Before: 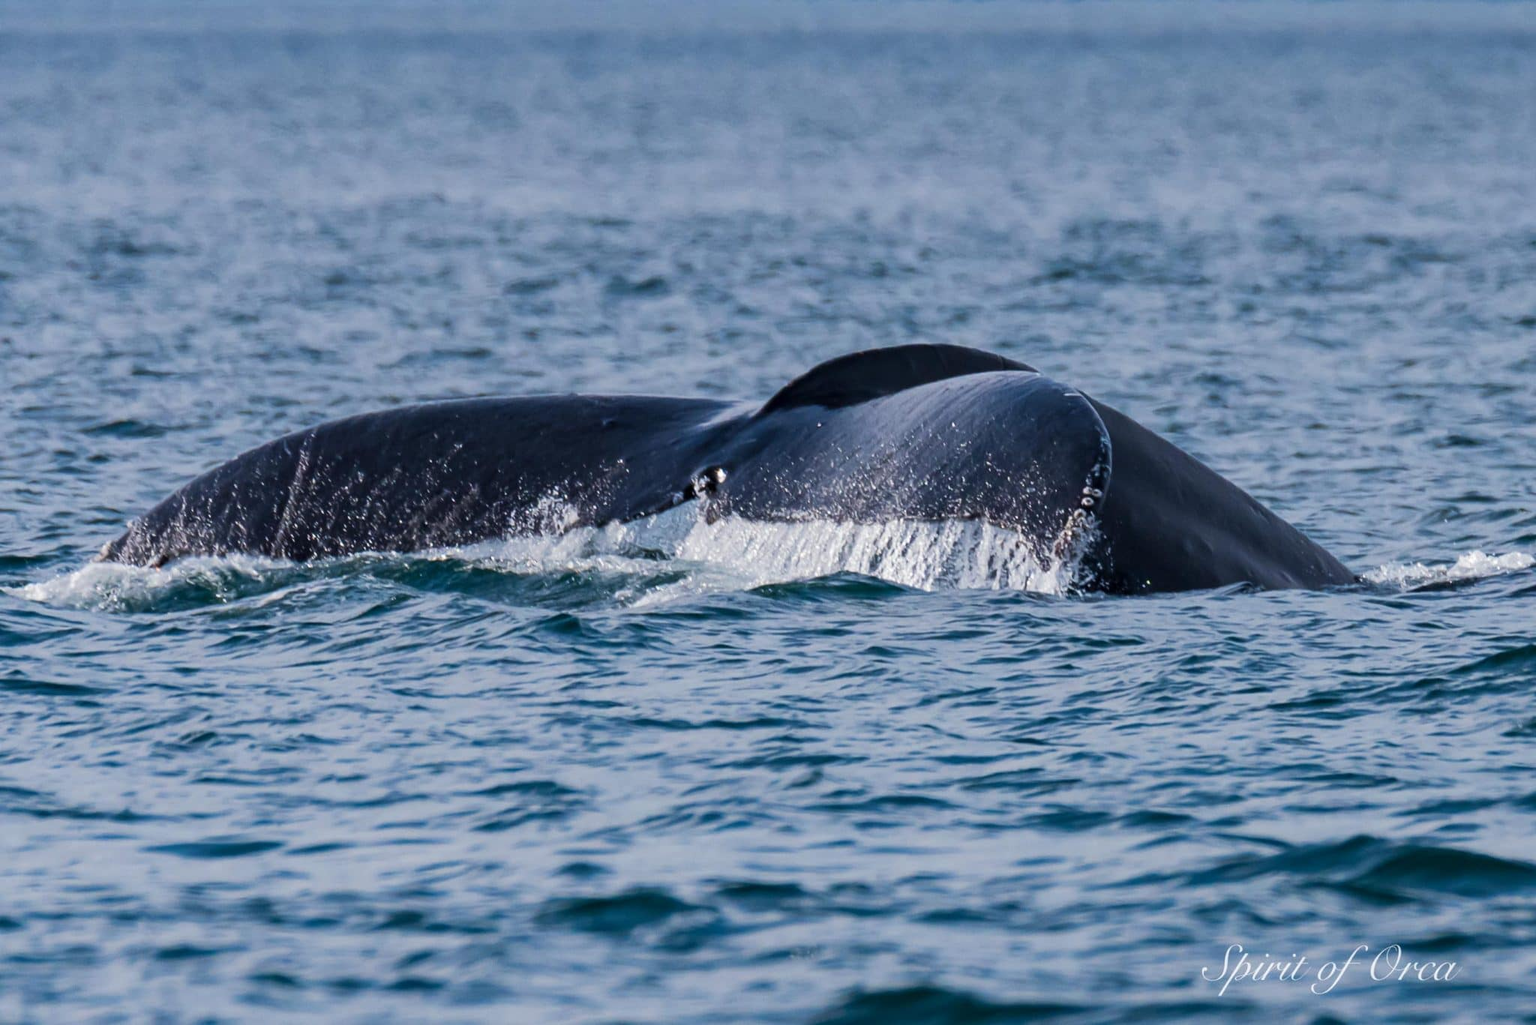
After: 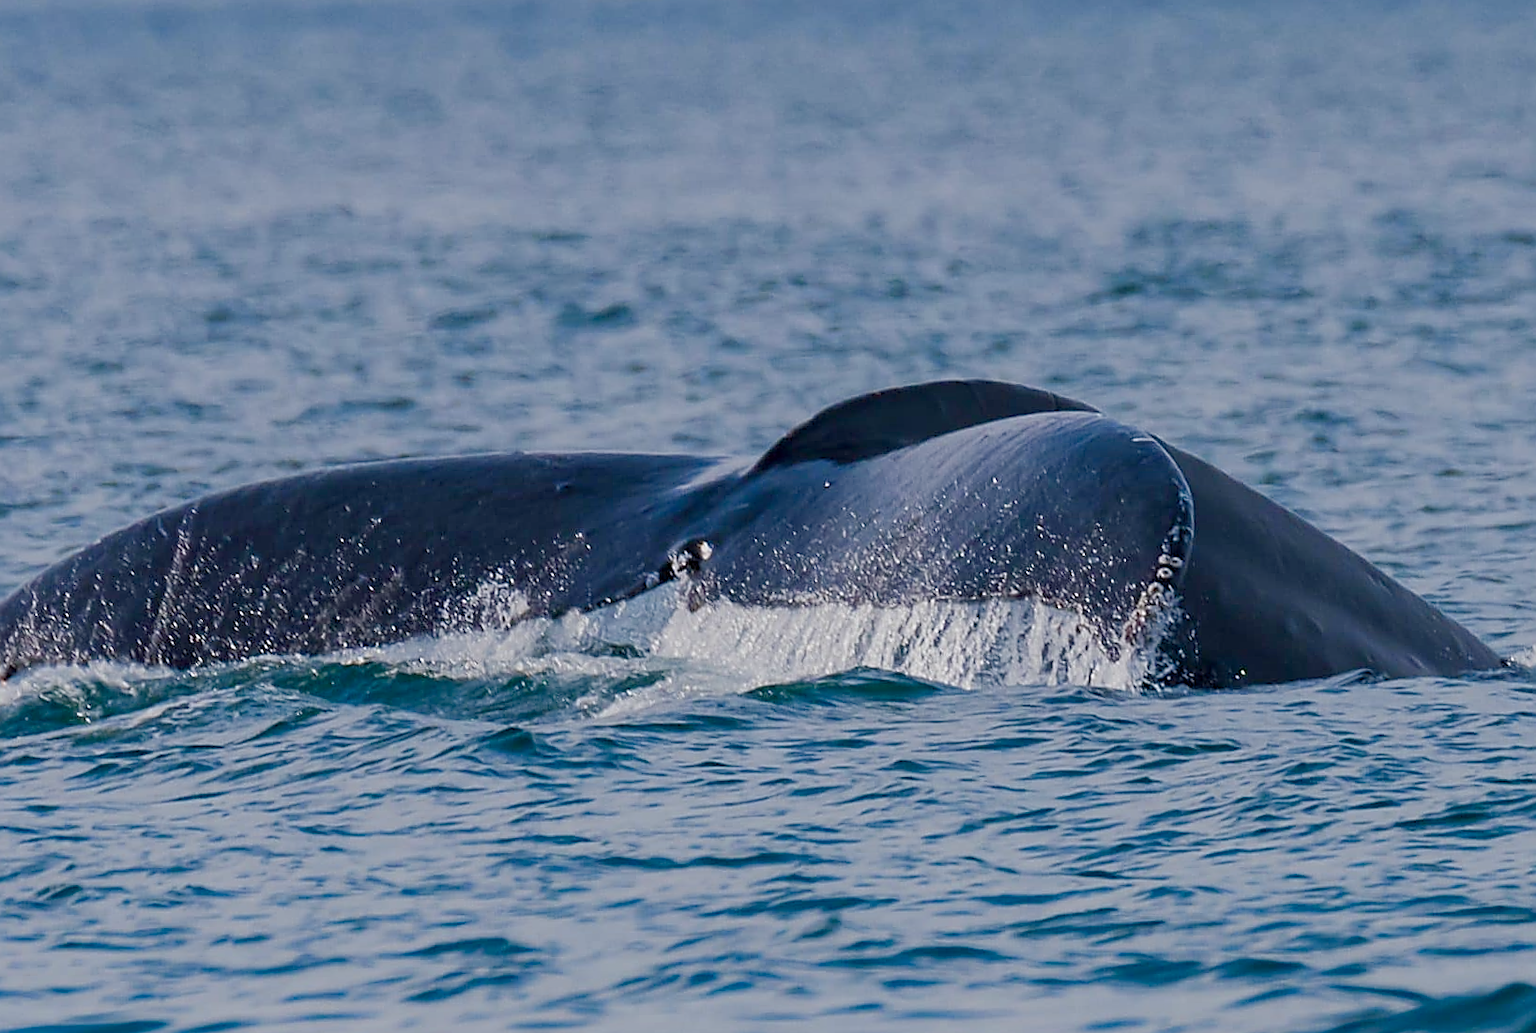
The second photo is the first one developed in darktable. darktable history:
crop and rotate: left 10.77%, top 5.1%, right 10.41%, bottom 16.76%
sharpen: radius 1.4, amount 1.25, threshold 0.7
contrast brightness saturation: saturation -0.05
rotate and perspective: rotation -1.24°, automatic cropping off
color balance rgb: shadows lift › chroma 1%, shadows lift › hue 113°, highlights gain › chroma 0.2%, highlights gain › hue 333°, perceptual saturation grading › global saturation 20%, perceptual saturation grading › highlights -50%, perceptual saturation grading › shadows 25%, contrast -20%
